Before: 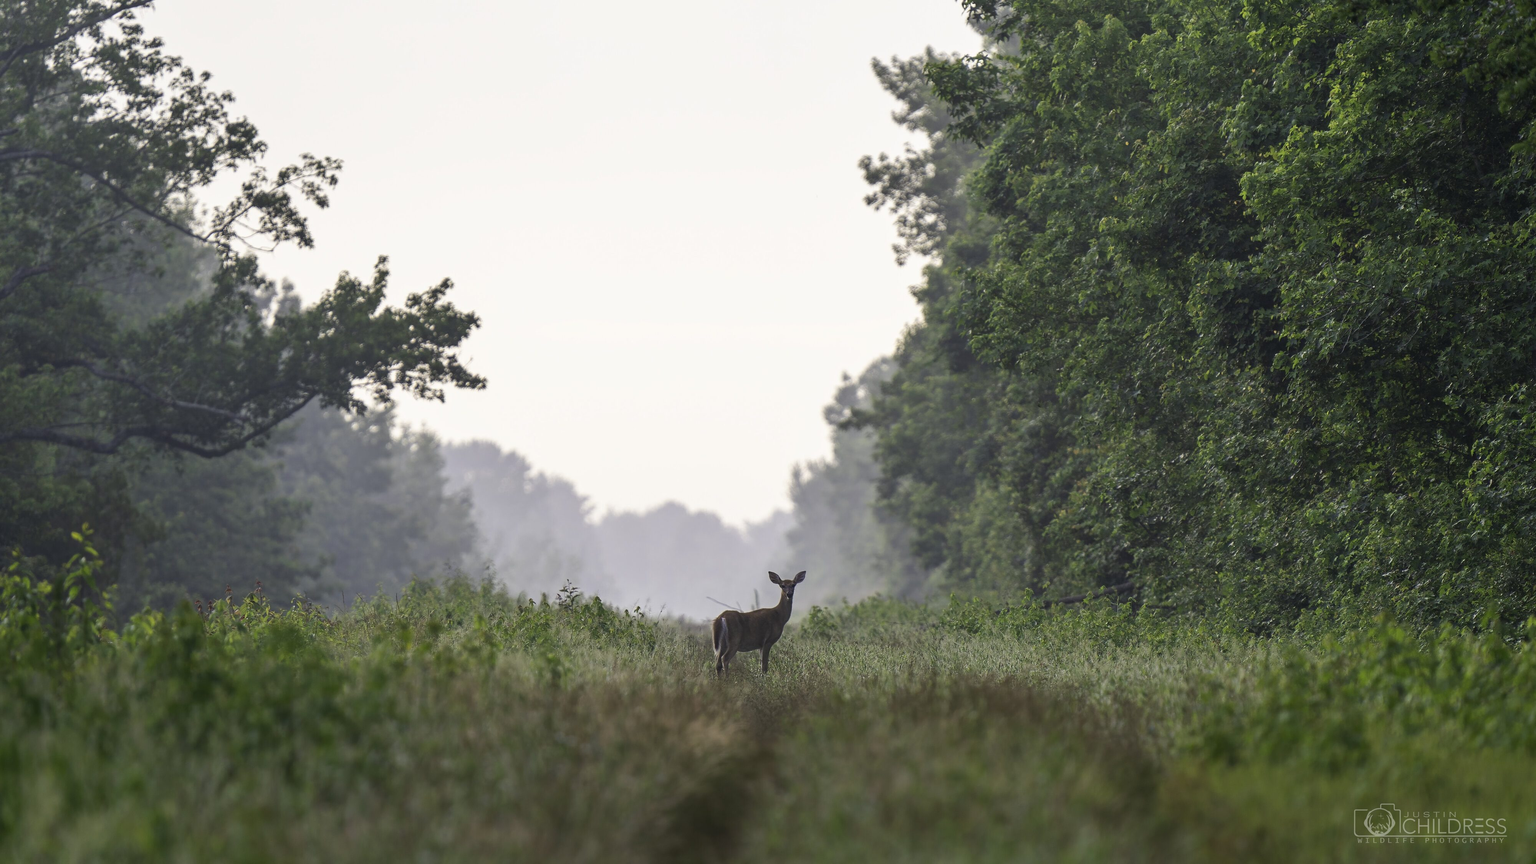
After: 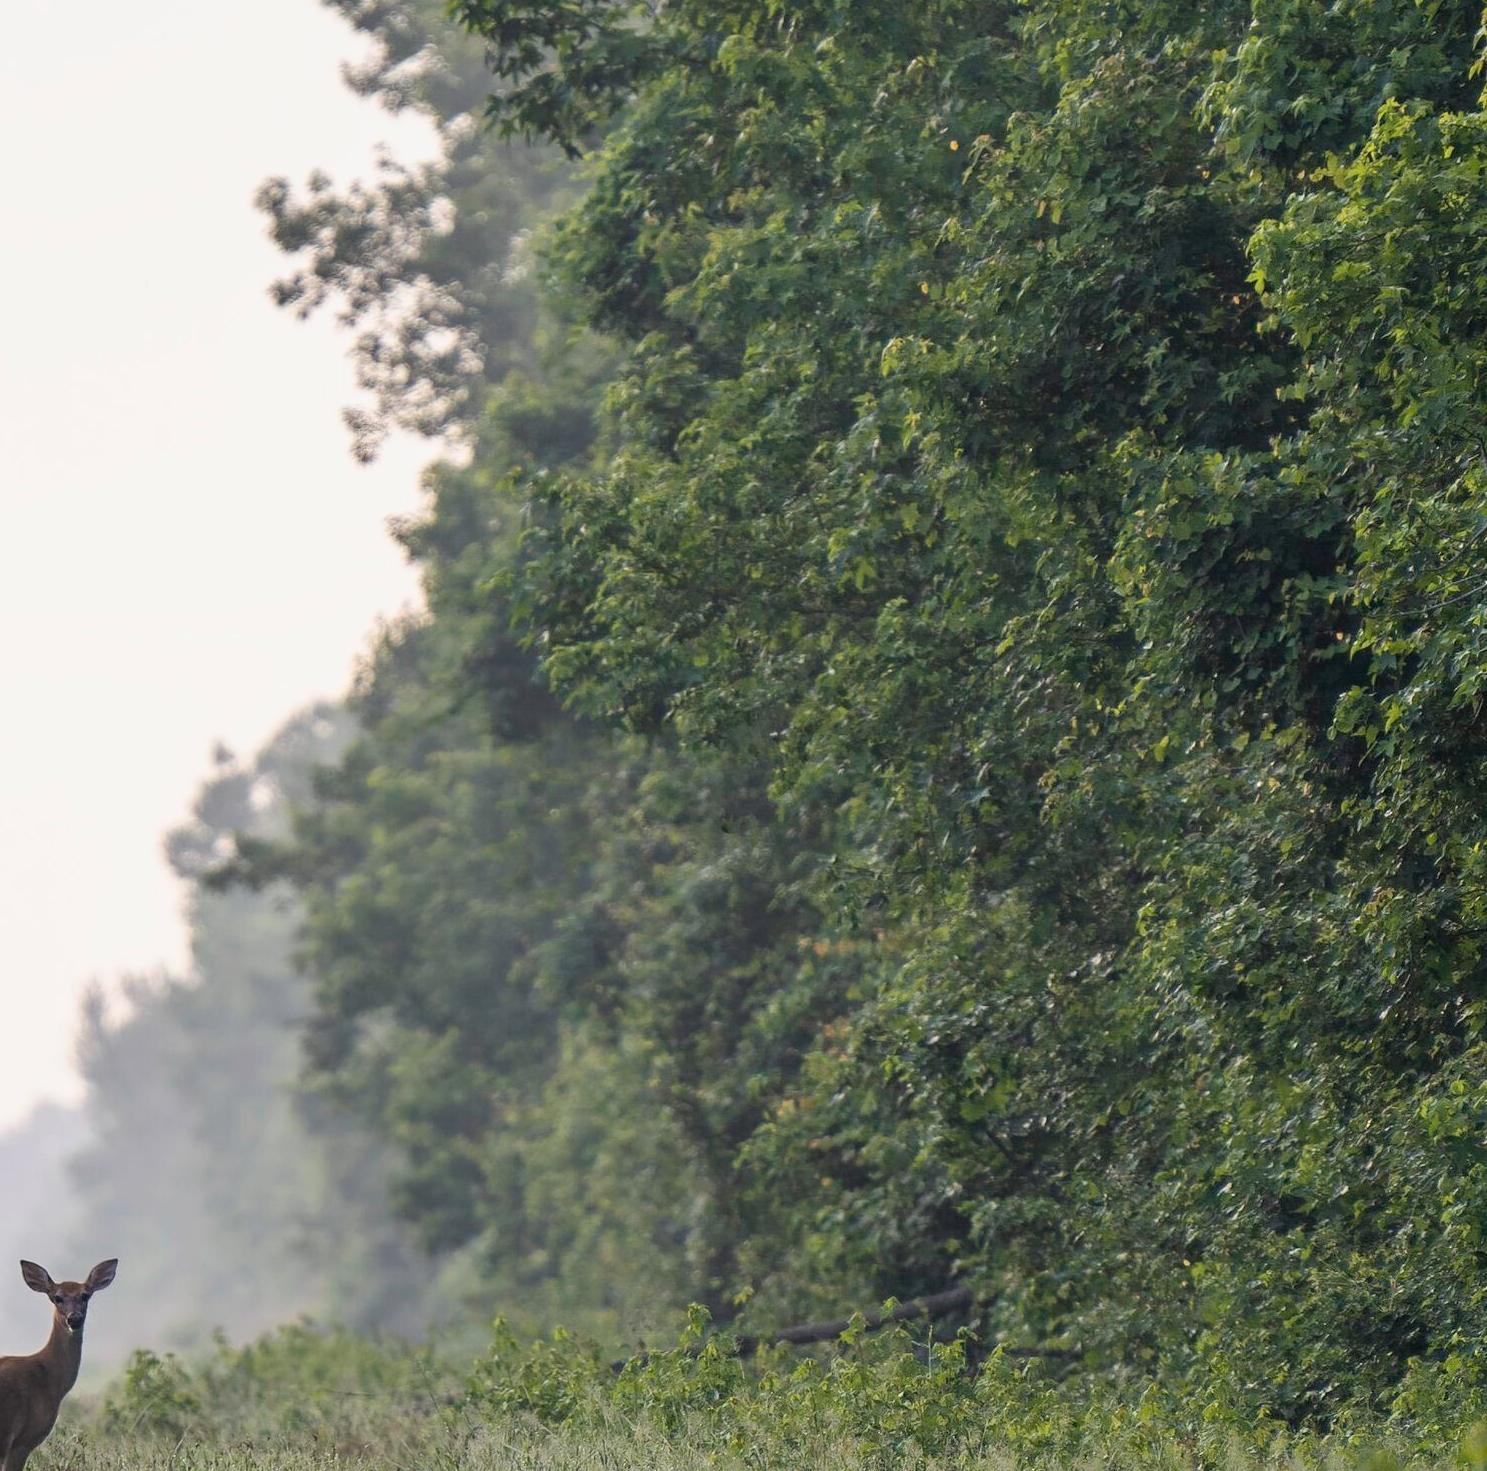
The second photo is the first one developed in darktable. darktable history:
filmic rgb: black relative exposure -12.86 EV, white relative exposure 2.81 EV, target black luminance 0%, hardness 8.48, latitude 71.26%, contrast 1.134, shadows ↔ highlights balance -0.883%
crop and rotate: left 49.535%, top 10.137%, right 13.271%, bottom 24.476%
color zones: curves: ch2 [(0, 0.5) (0.143, 0.5) (0.286, 0.489) (0.415, 0.421) (0.571, 0.5) (0.714, 0.5) (0.857, 0.5) (1, 0.5)]
contrast brightness saturation: saturation -0.053
